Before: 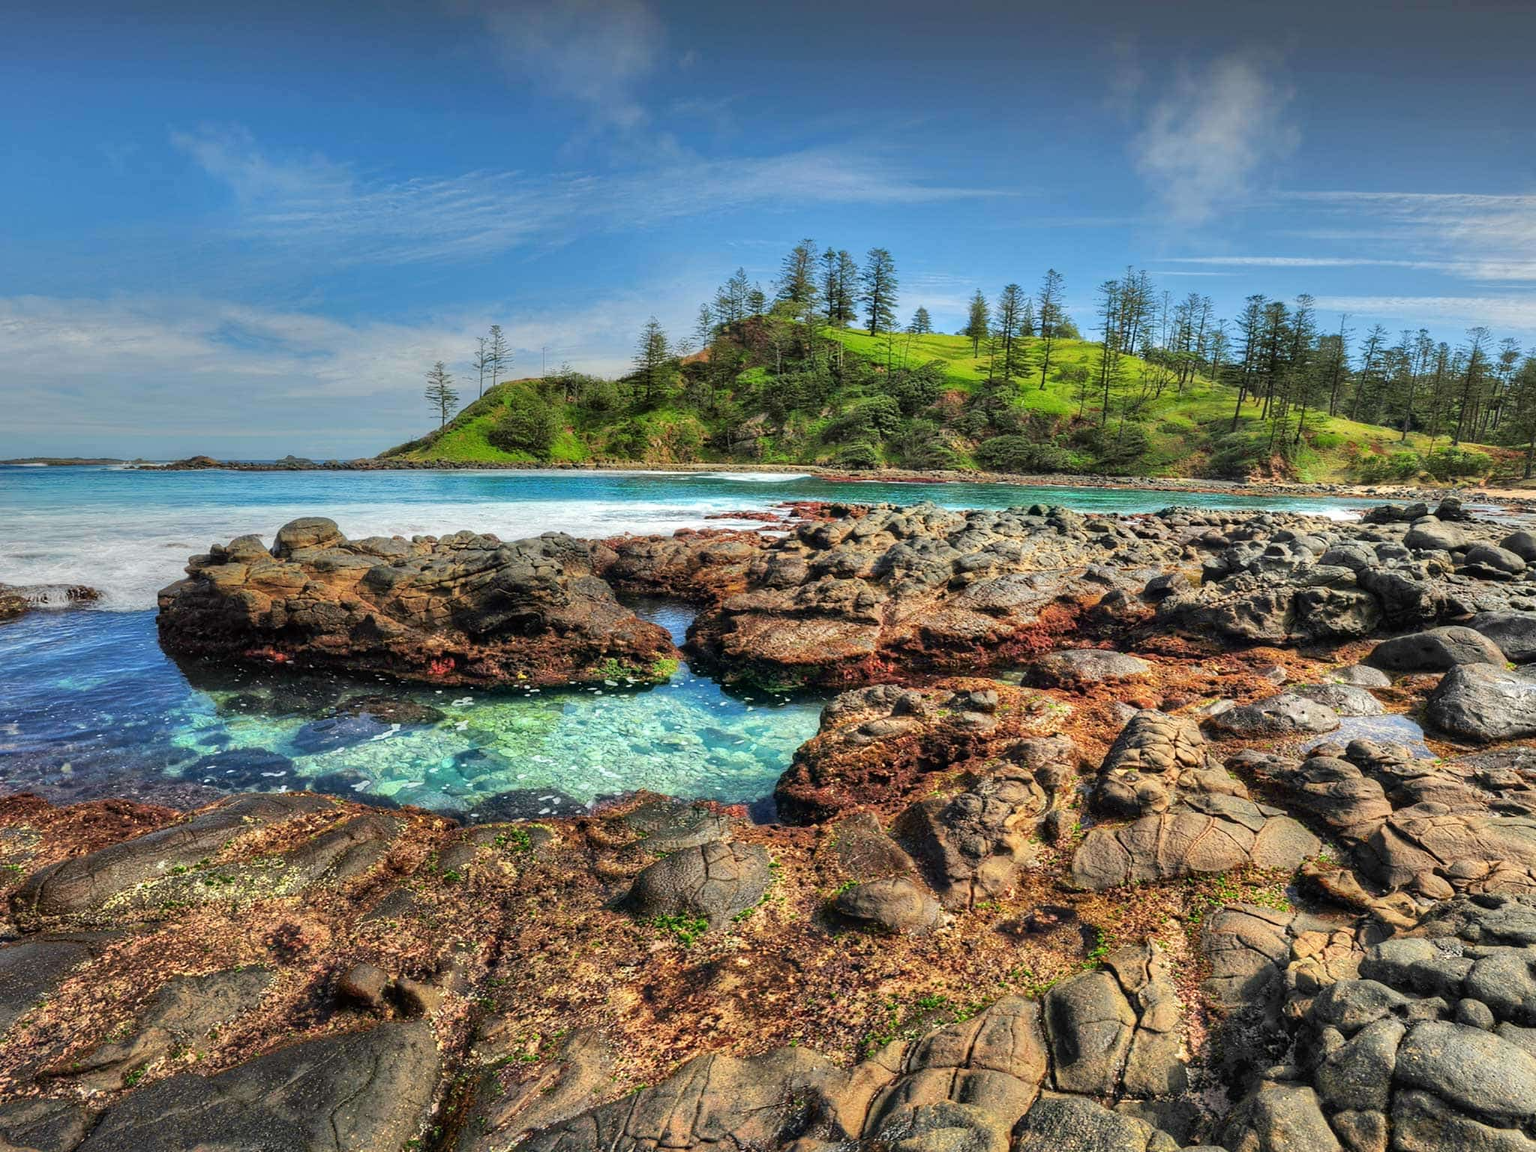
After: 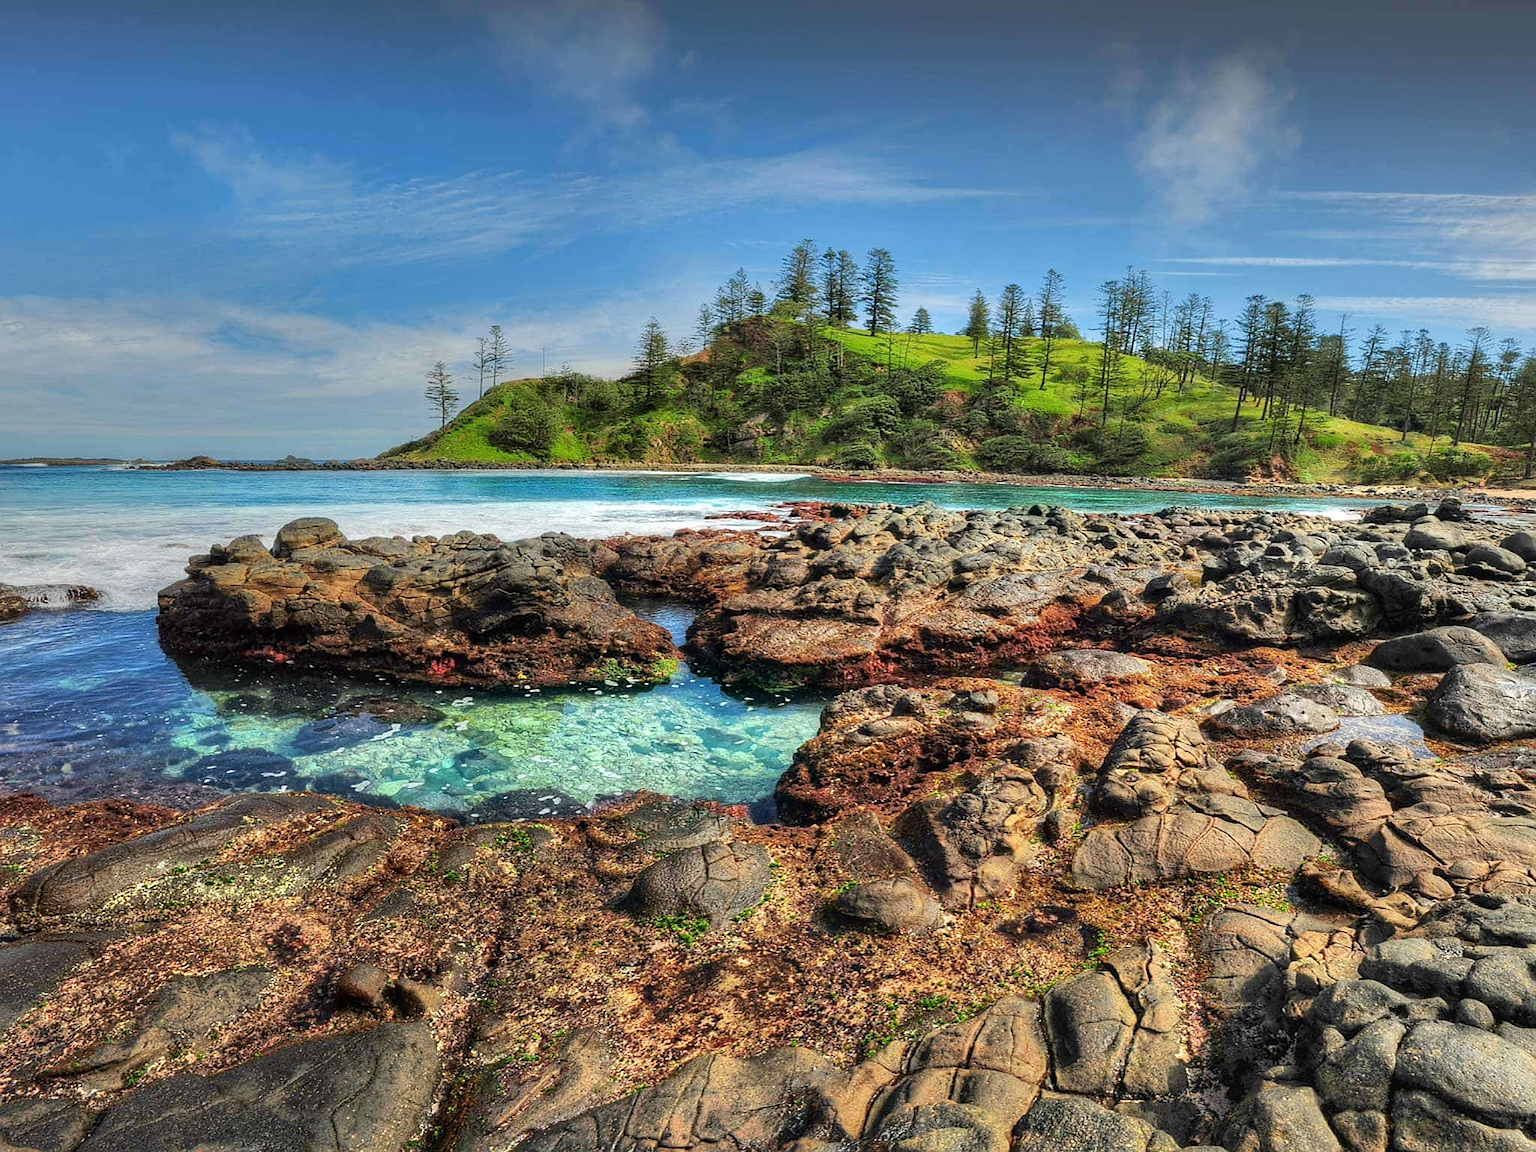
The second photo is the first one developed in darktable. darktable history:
sharpen: radius 0.975, amount 0.612
